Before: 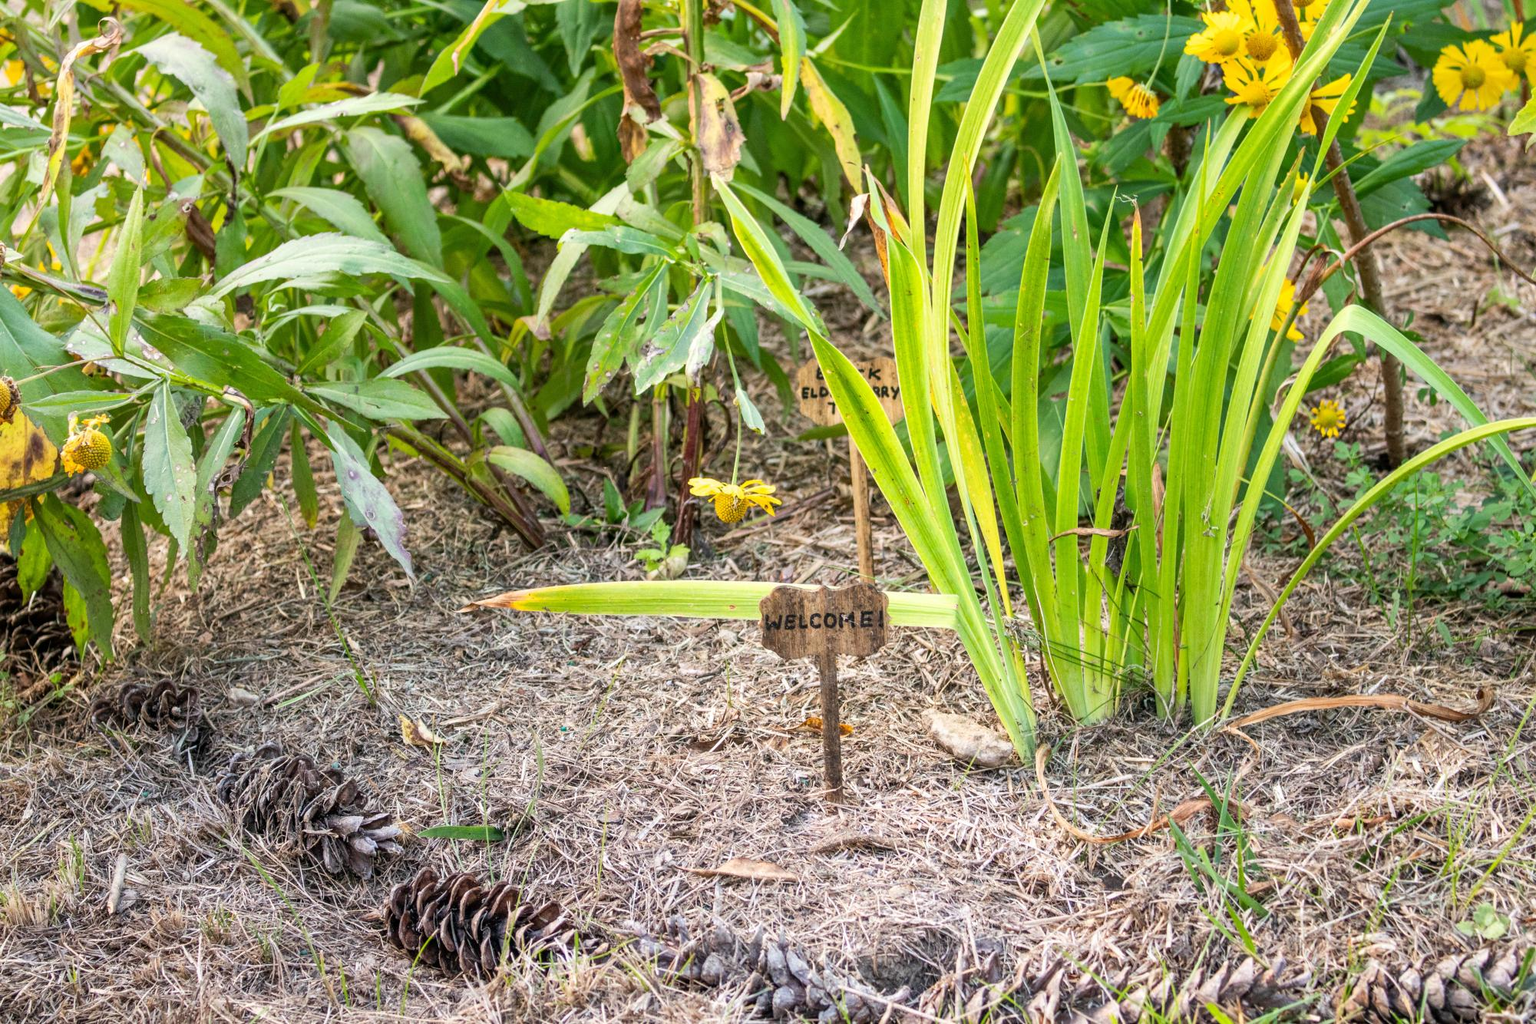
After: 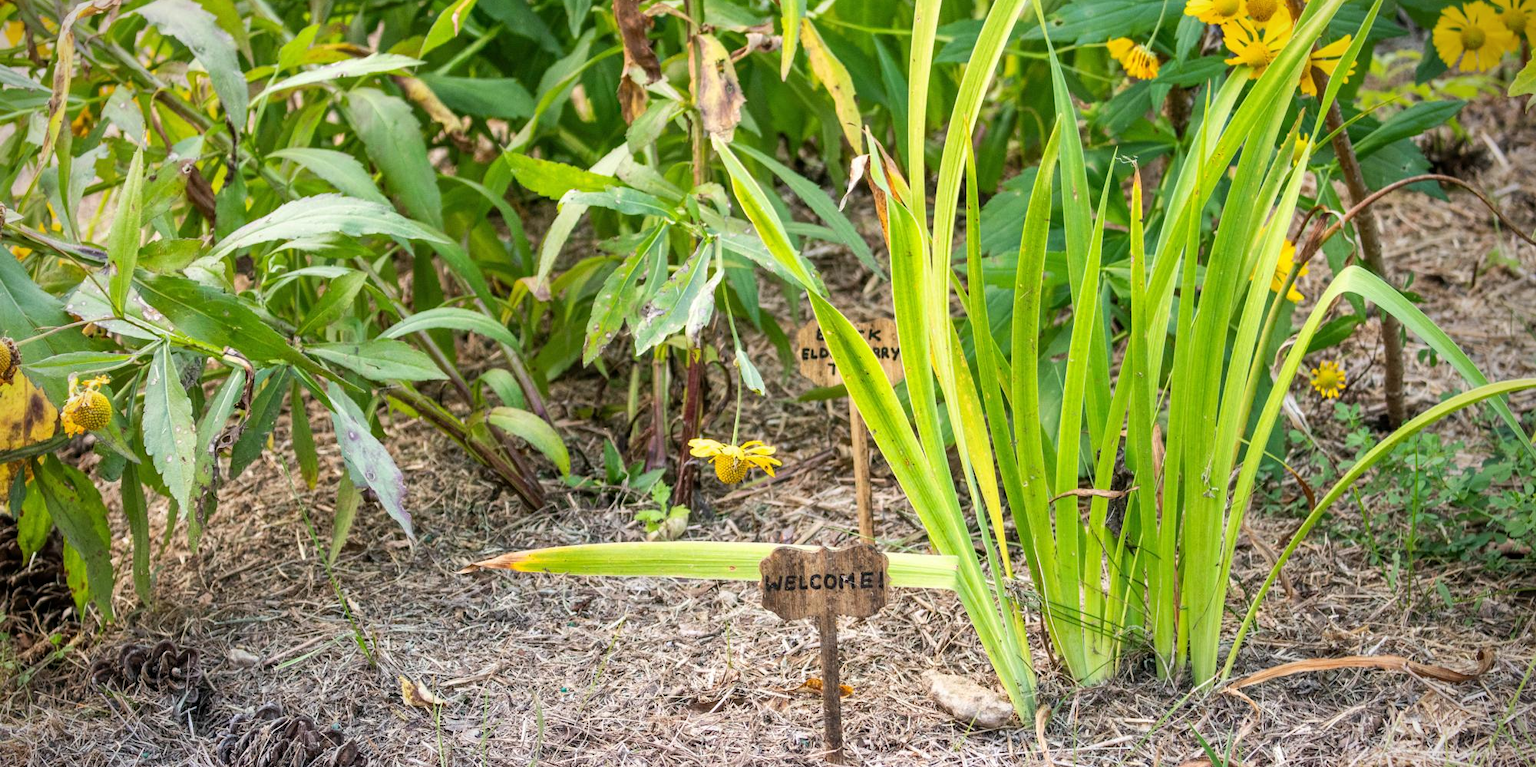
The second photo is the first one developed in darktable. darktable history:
crop: top 3.857%, bottom 21.132%
vignetting: brightness -0.629, saturation -0.007, center (-0.028, 0.239)
